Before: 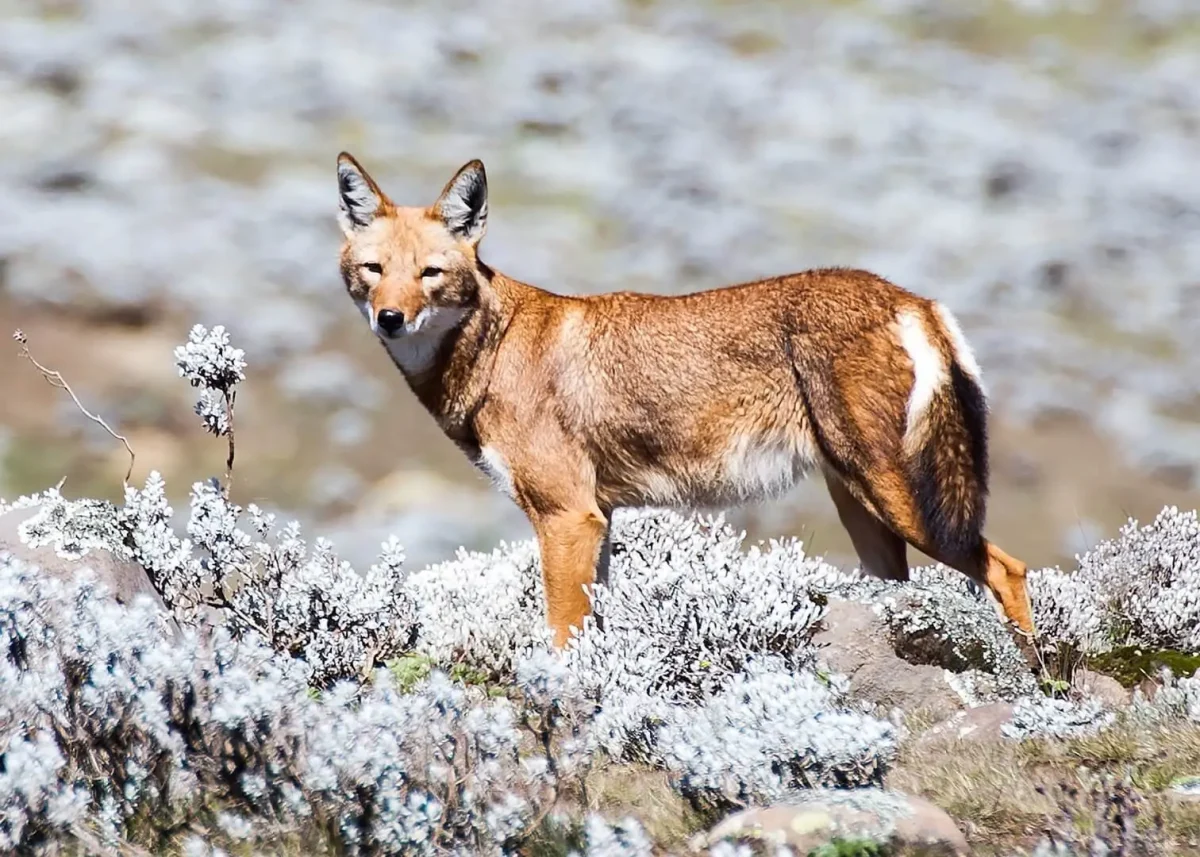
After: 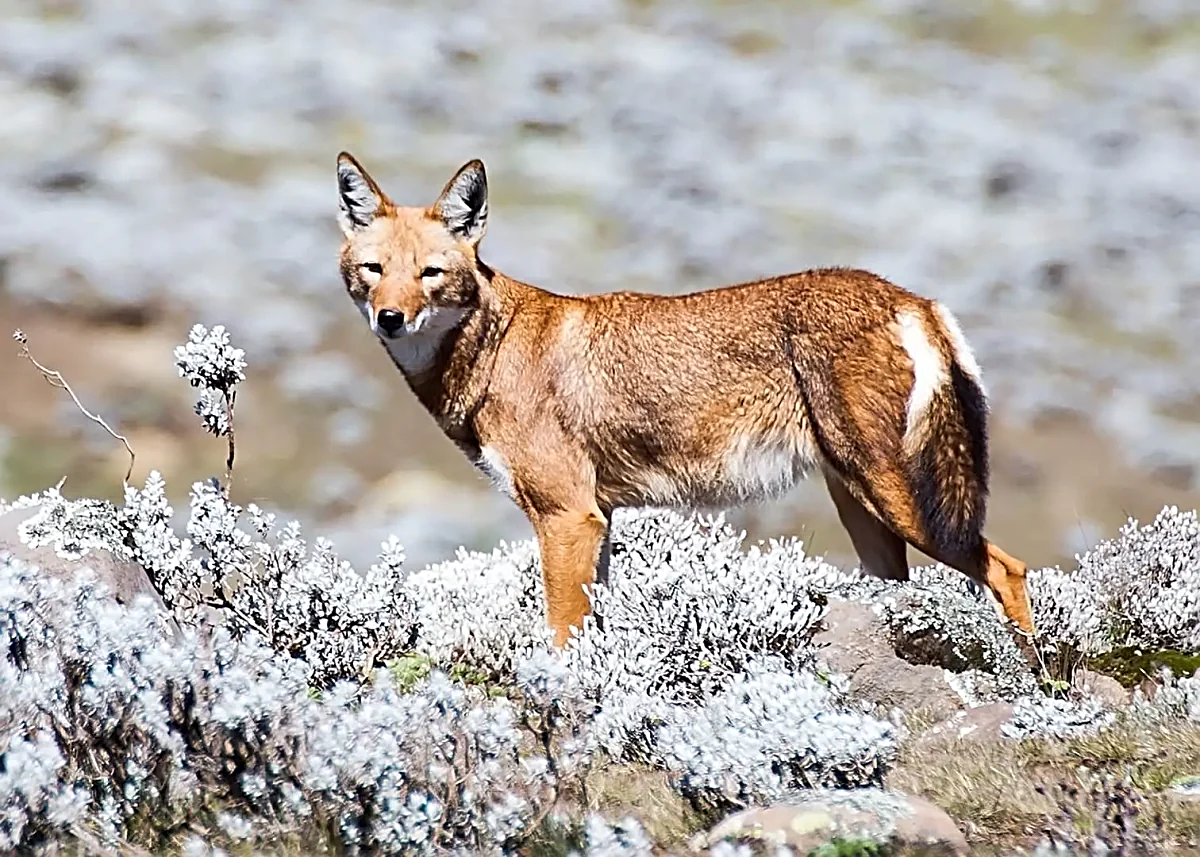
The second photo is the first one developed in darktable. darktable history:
sharpen: radius 2.683, amount 0.658
